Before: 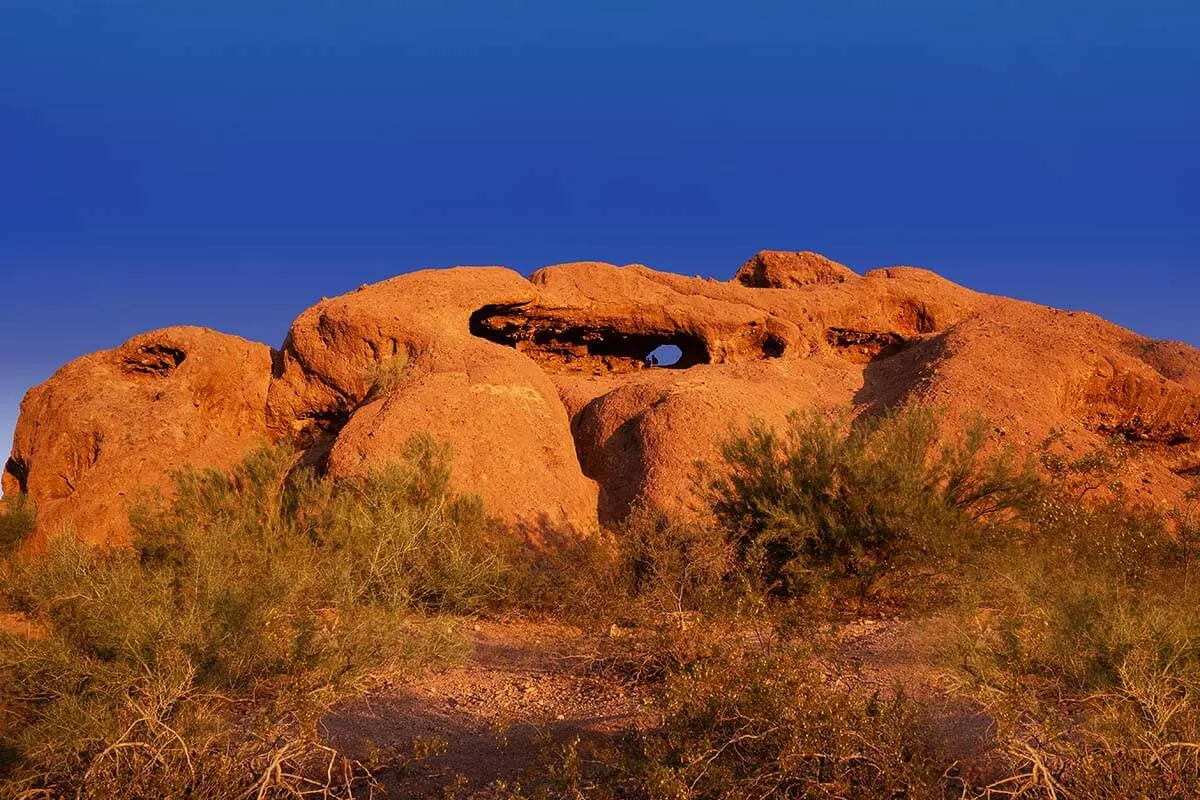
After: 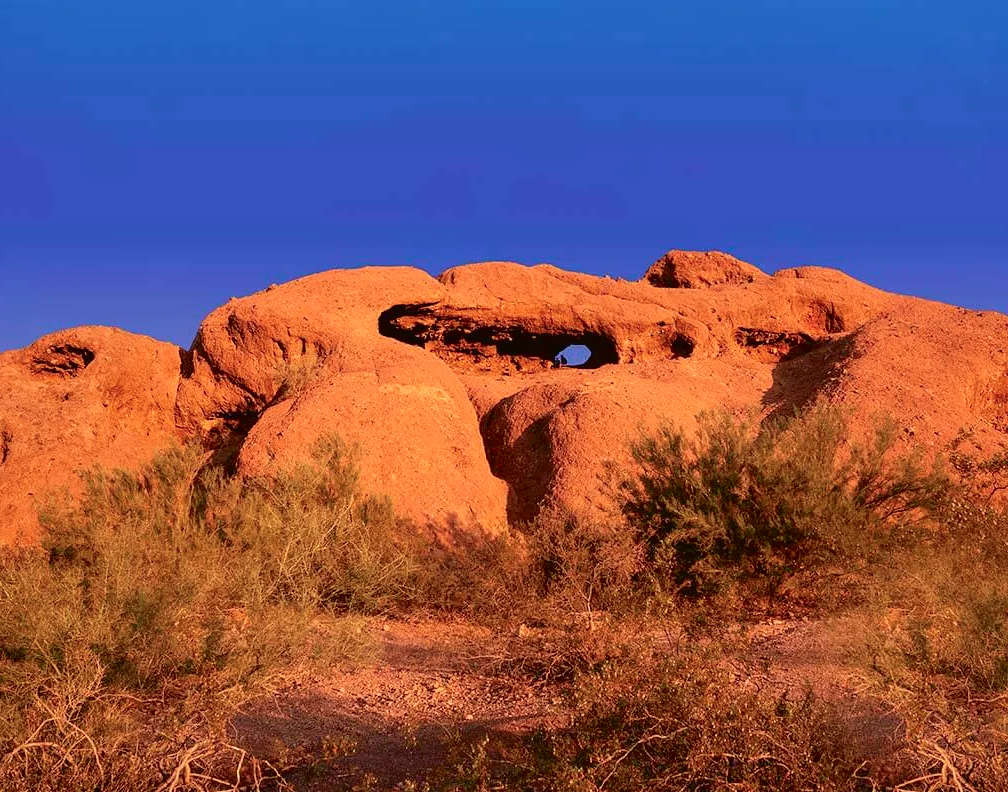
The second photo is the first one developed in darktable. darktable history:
crop: left 7.598%, right 7.873%
tone curve: curves: ch0 [(0, 0.021) (0.049, 0.044) (0.152, 0.14) (0.328, 0.377) (0.473, 0.543) (0.641, 0.705) (0.868, 0.887) (1, 0.969)]; ch1 [(0, 0) (0.302, 0.331) (0.427, 0.433) (0.472, 0.47) (0.502, 0.503) (0.522, 0.526) (0.564, 0.591) (0.602, 0.632) (0.677, 0.701) (0.859, 0.885) (1, 1)]; ch2 [(0, 0) (0.33, 0.301) (0.447, 0.44) (0.487, 0.496) (0.502, 0.516) (0.535, 0.554) (0.565, 0.598) (0.618, 0.629) (1, 1)], color space Lab, independent channels, preserve colors none
